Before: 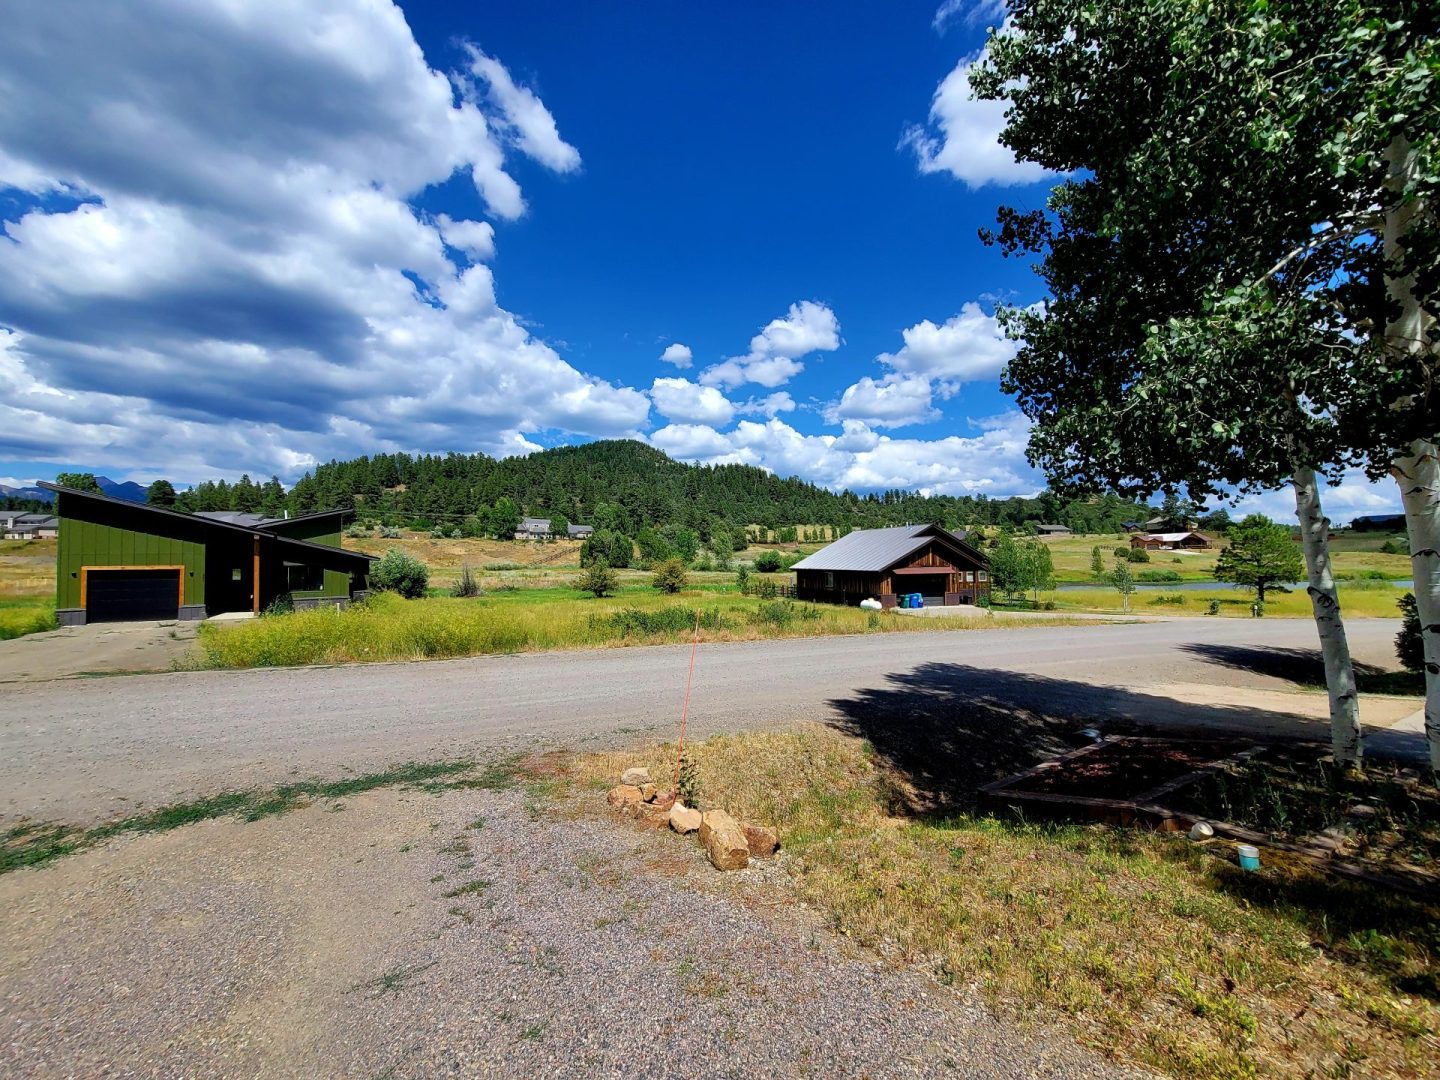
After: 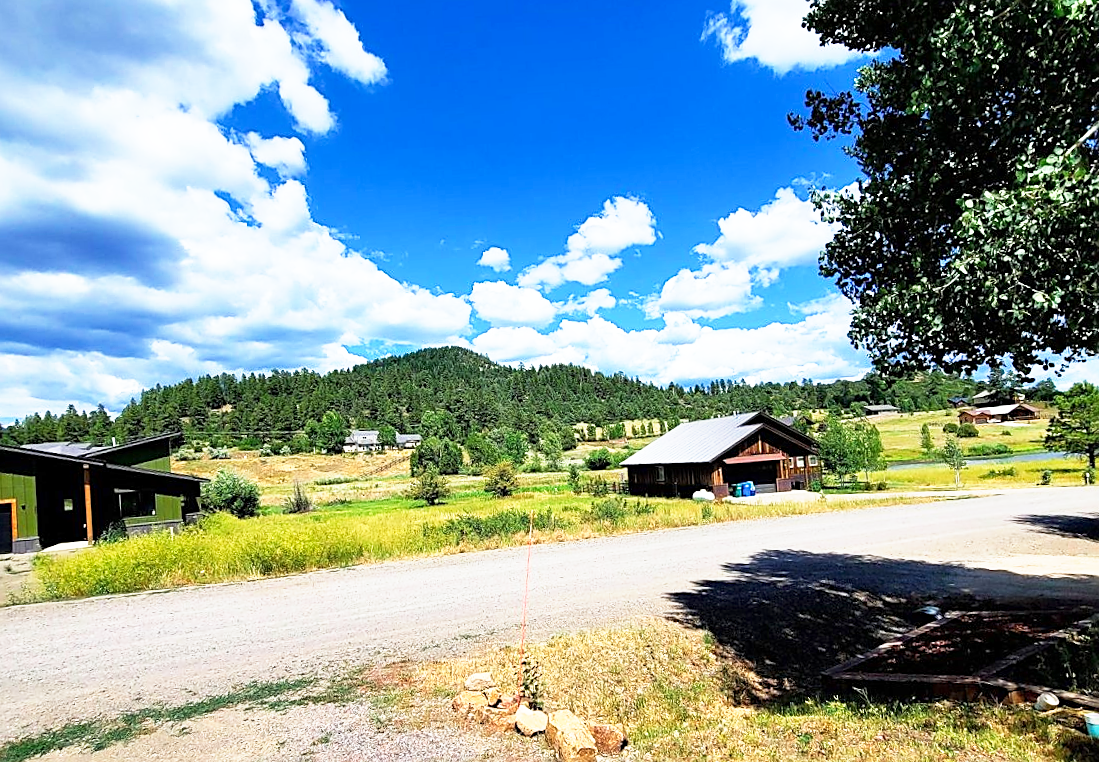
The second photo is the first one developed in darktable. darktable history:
base curve: curves: ch0 [(0, 0) (0.495, 0.917) (1, 1)], preserve colors none
sharpen: on, module defaults
crop and rotate: left 10.77%, top 5.1%, right 10.41%, bottom 16.76%
rotate and perspective: rotation -3.52°, crop left 0.036, crop right 0.964, crop top 0.081, crop bottom 0.919
